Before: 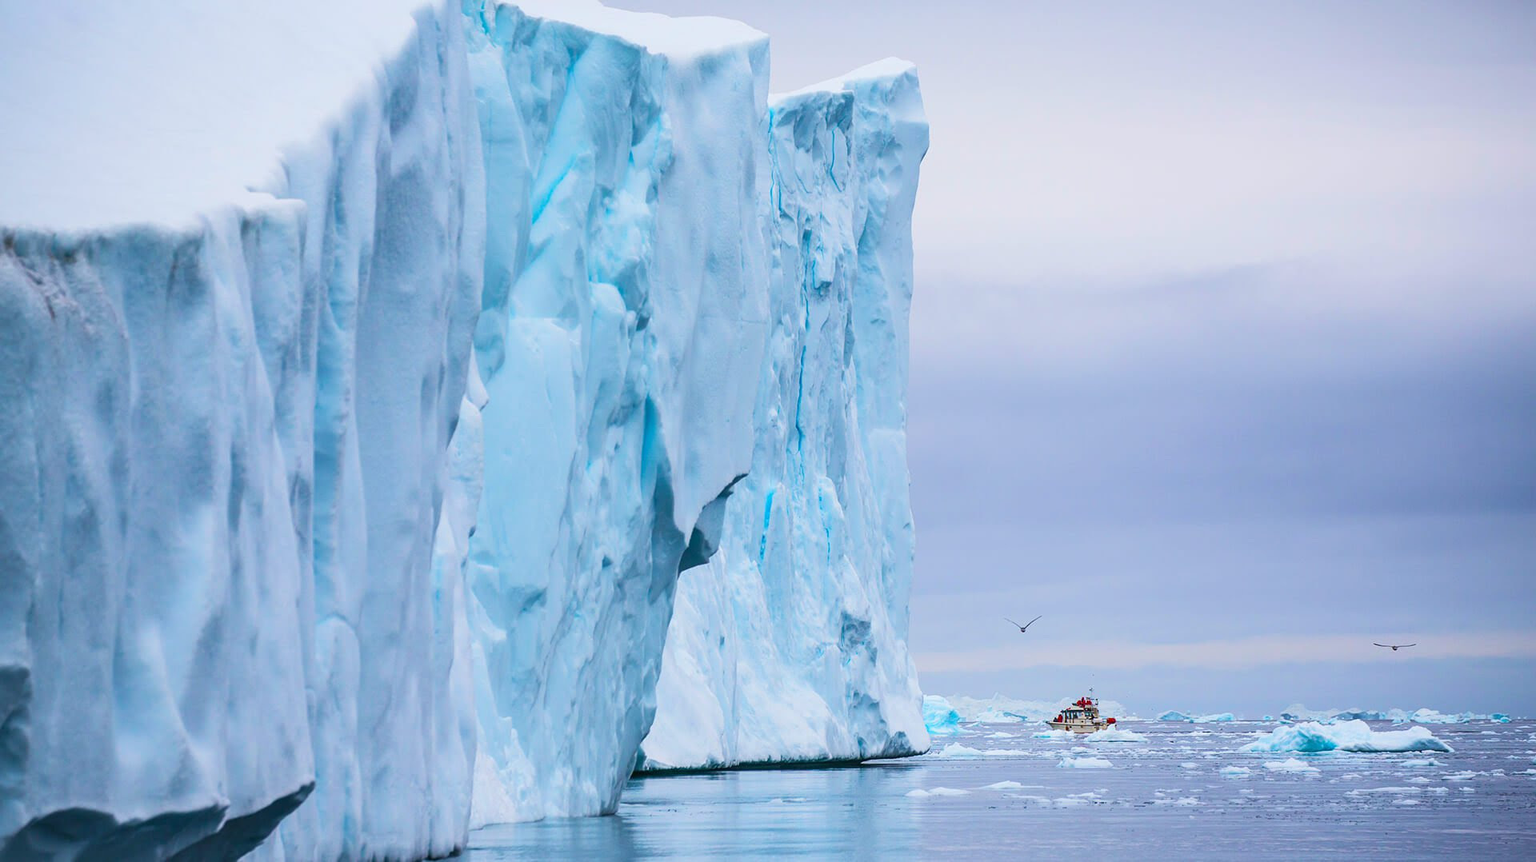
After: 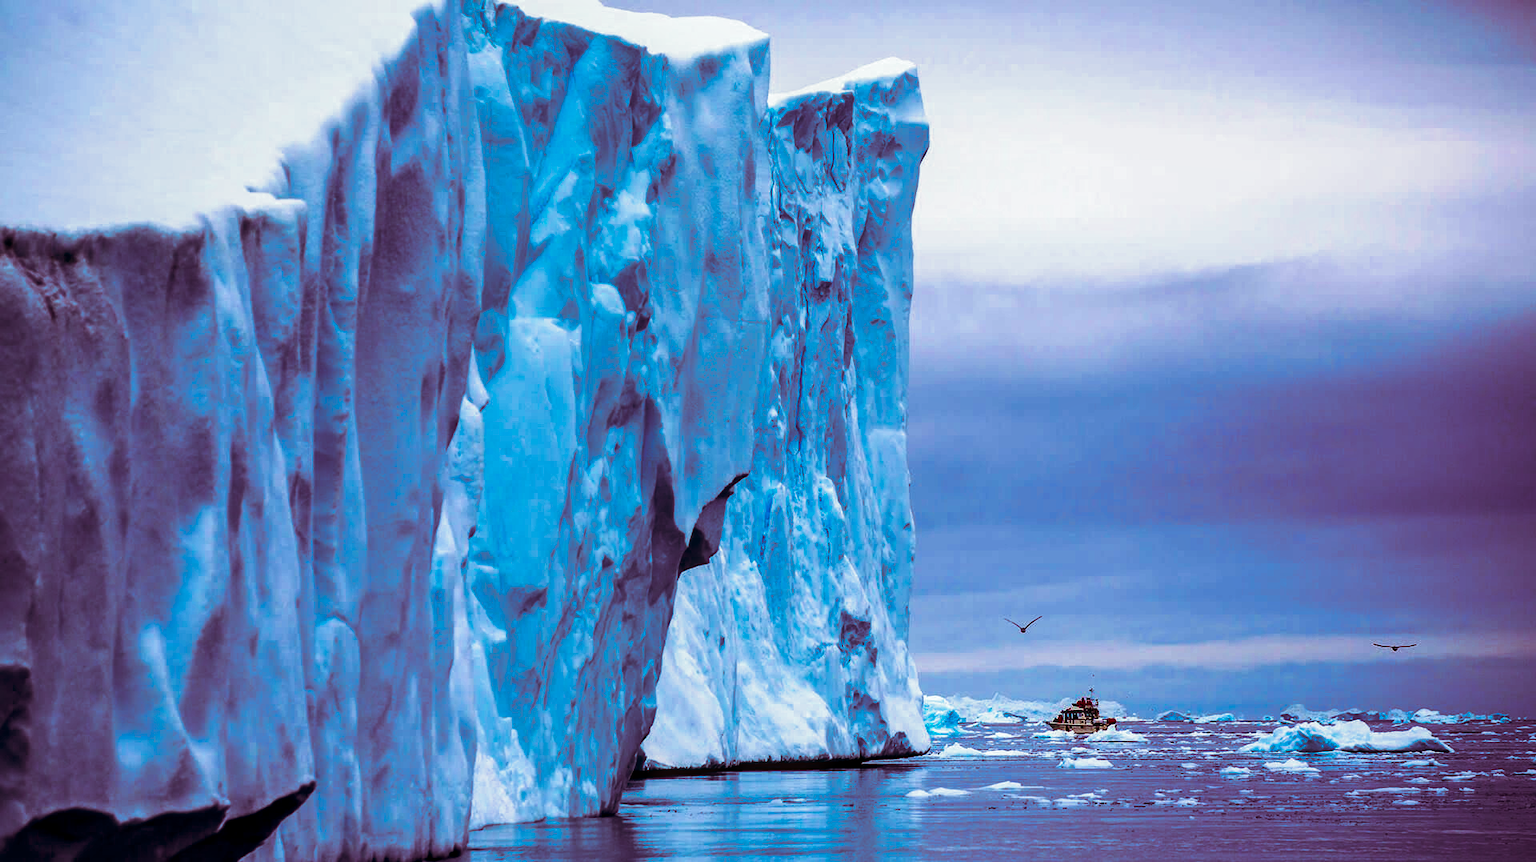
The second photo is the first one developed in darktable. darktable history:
filmic rgb: black relative exposure -3.57 EV, white relative exposure 2.29 EV, hardness 3.41
contrast brightness saturation: brightness -1, saturation 1
local contrast: on, module defaults
split-toning: shadows › hue 360°
